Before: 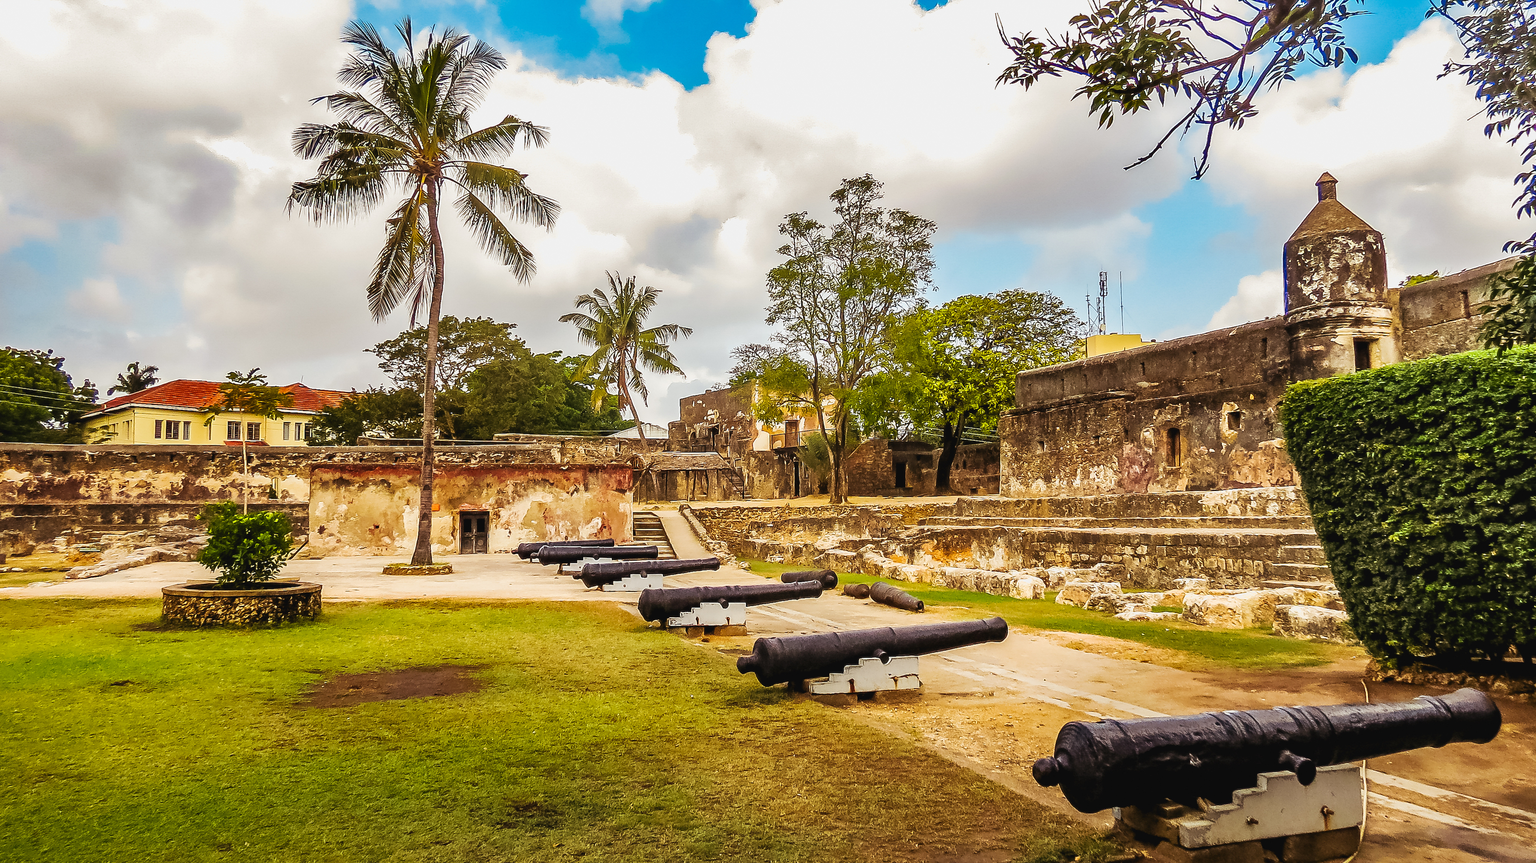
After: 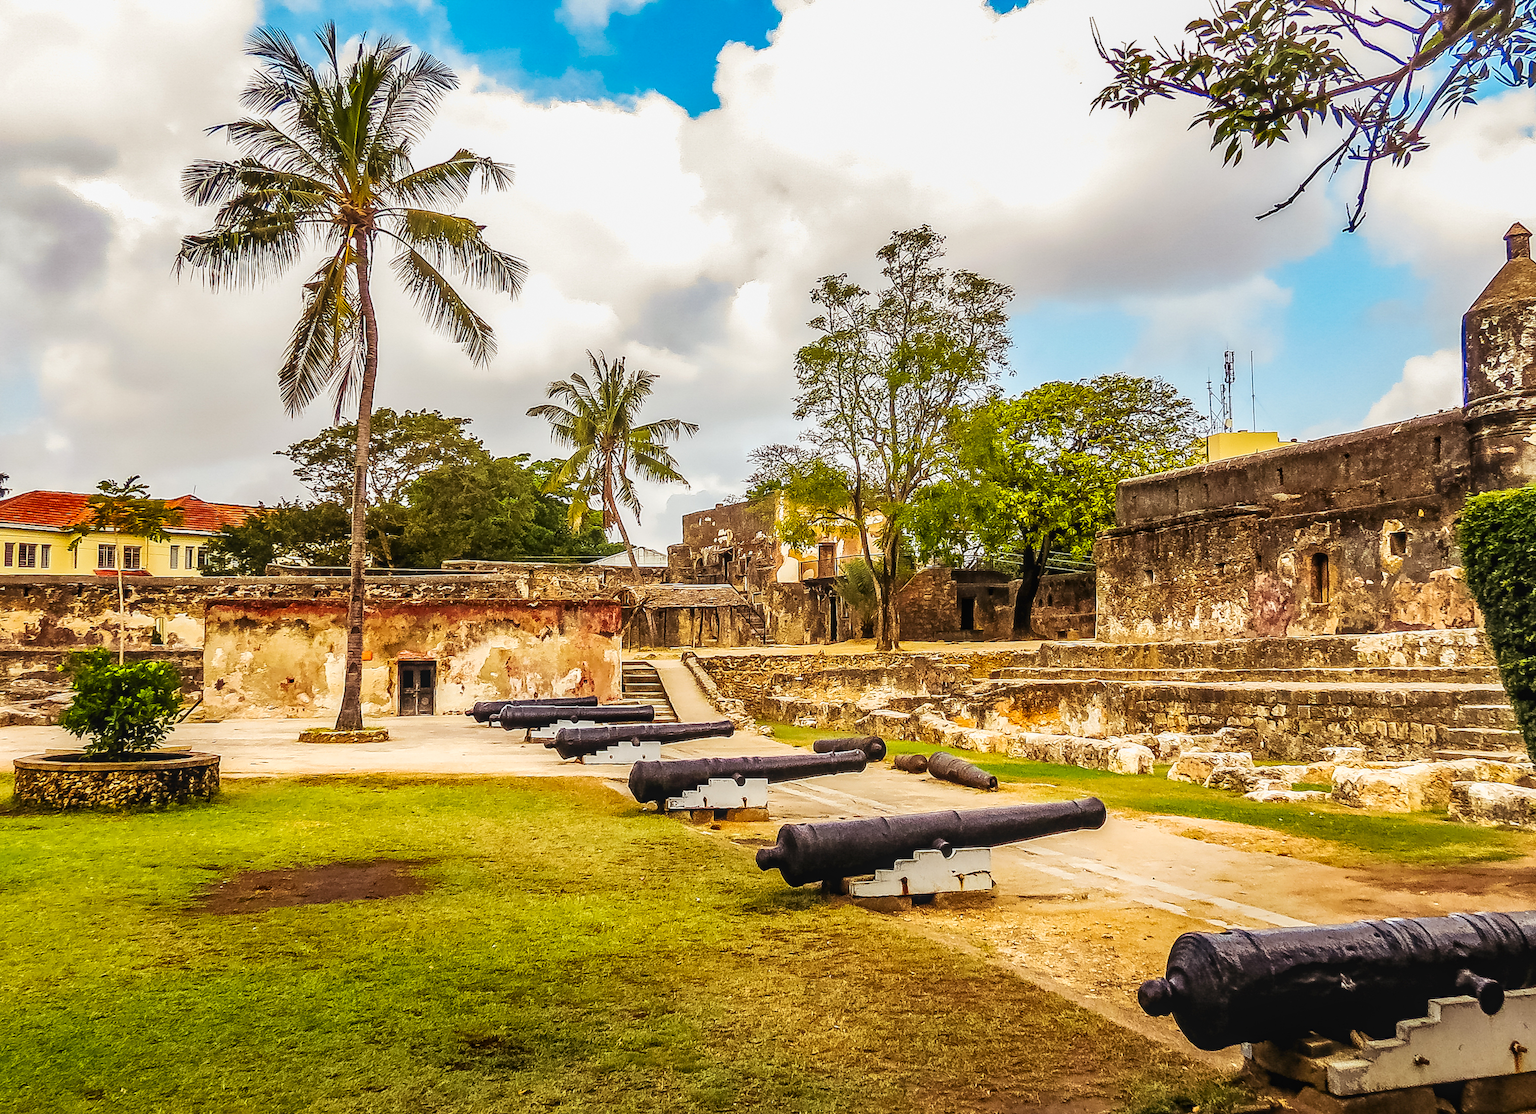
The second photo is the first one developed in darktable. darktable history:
local contrast: on, module defaults
contrast brightness saturation: contrast 0.105, brightness 0.038, saturation 0.092
crop: left 9.875%, right 12.69%
